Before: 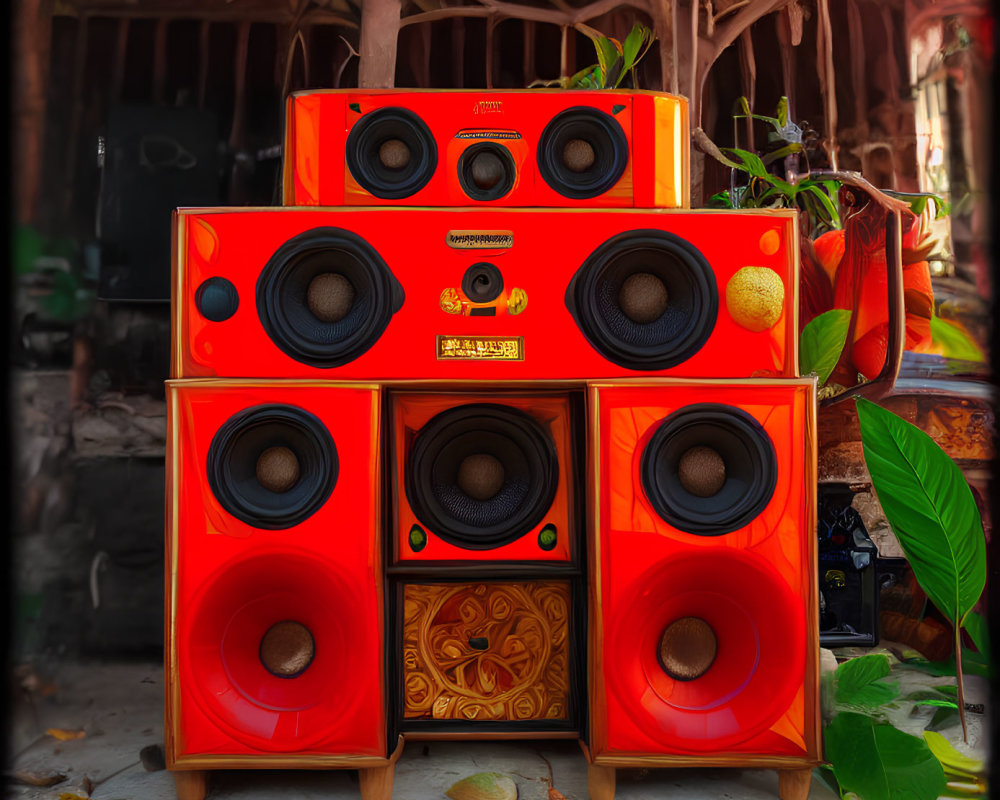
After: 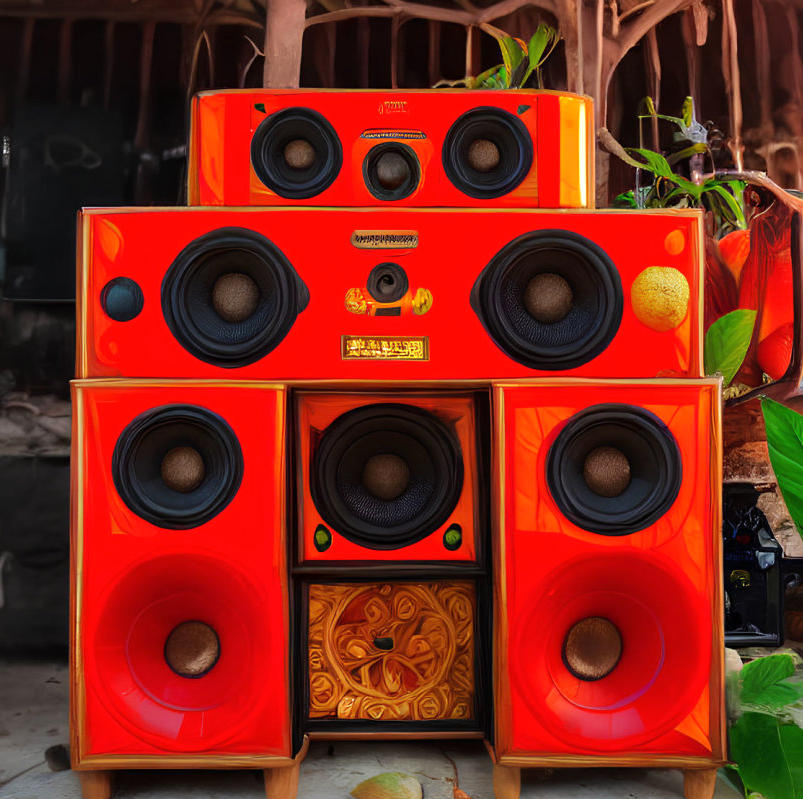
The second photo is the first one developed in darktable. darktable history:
shadows and highlights: shadows 10.46, white point adjustment 1.09, highlights -39.28
tone equalizer: -8 EV 0.019 EV, -7 EV -0.008 EV, -6 EV 0.029 EV, -5 EV 0.046 EV, -4 EV 0.291 EV, -3 EV 0.65 EV, -2 EV 0.583 EV, -1 EV 0.191 EV, +0 EV 0.042 EV, smoothing 1
crop and rotate: left 9.53%, right 10.134%
